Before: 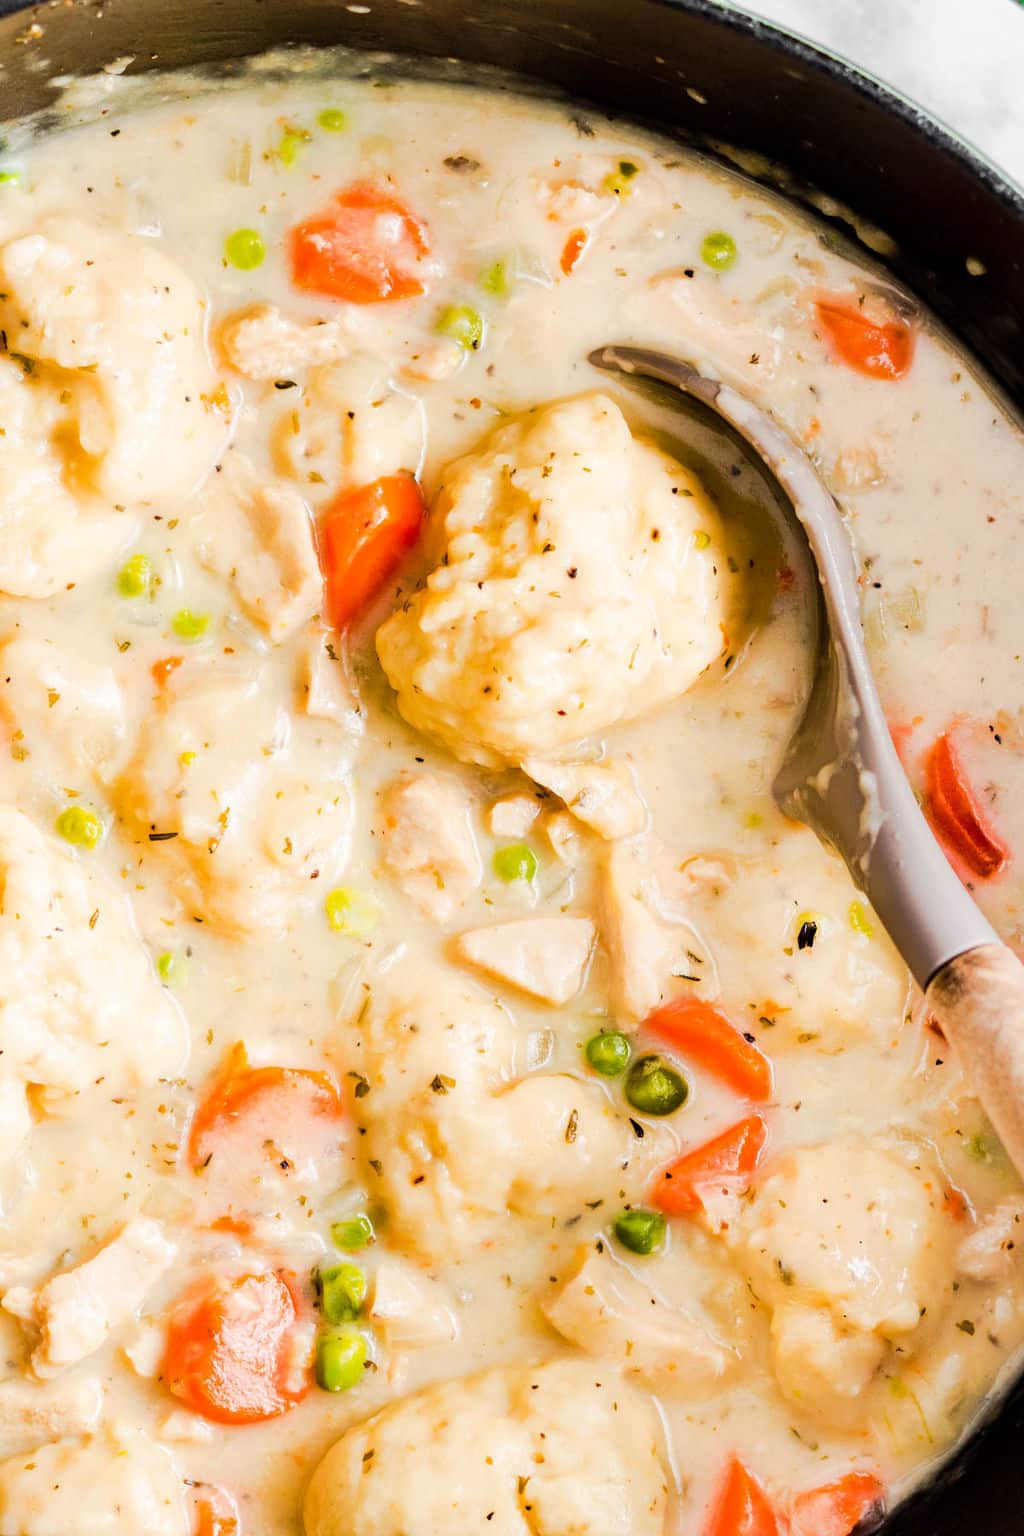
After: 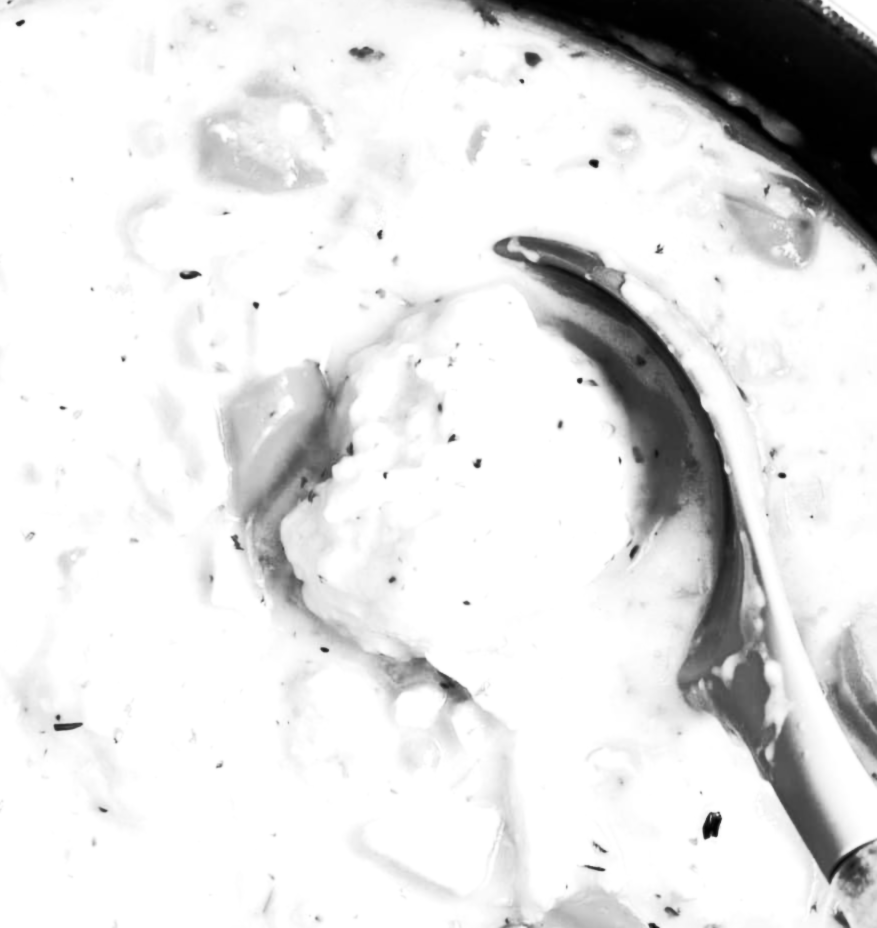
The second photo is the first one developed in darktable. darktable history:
rgb curve: curves: ch0 [(0, 0) (0.072, 0.166) (0.217, 0.293) (0.414, 0.42) (1, 1)], compensate middle gray true, preserve colors basic power
crop and rotate: left 9.345%, top 7.22%, right 4.982%, bottom 32.331%
tone equalizer: -8 EV -0.75 EV, -7 EV -0.7 EV, -6 EV -0.6 EV, -5 EV -0.4 EV, -3 EV 0.4 EV, -2 EV 0.6 EV, -1 EV 0.7 EV, +0 EV 0.75 EV, edges refinement/feathering 500, mask exposure compensation -1.57 EV, preserve details no
contrast brightness saturation: saturation -0.05
lowpass: radius 0.76, contrast 1.56, saturation 0, unbound 0
